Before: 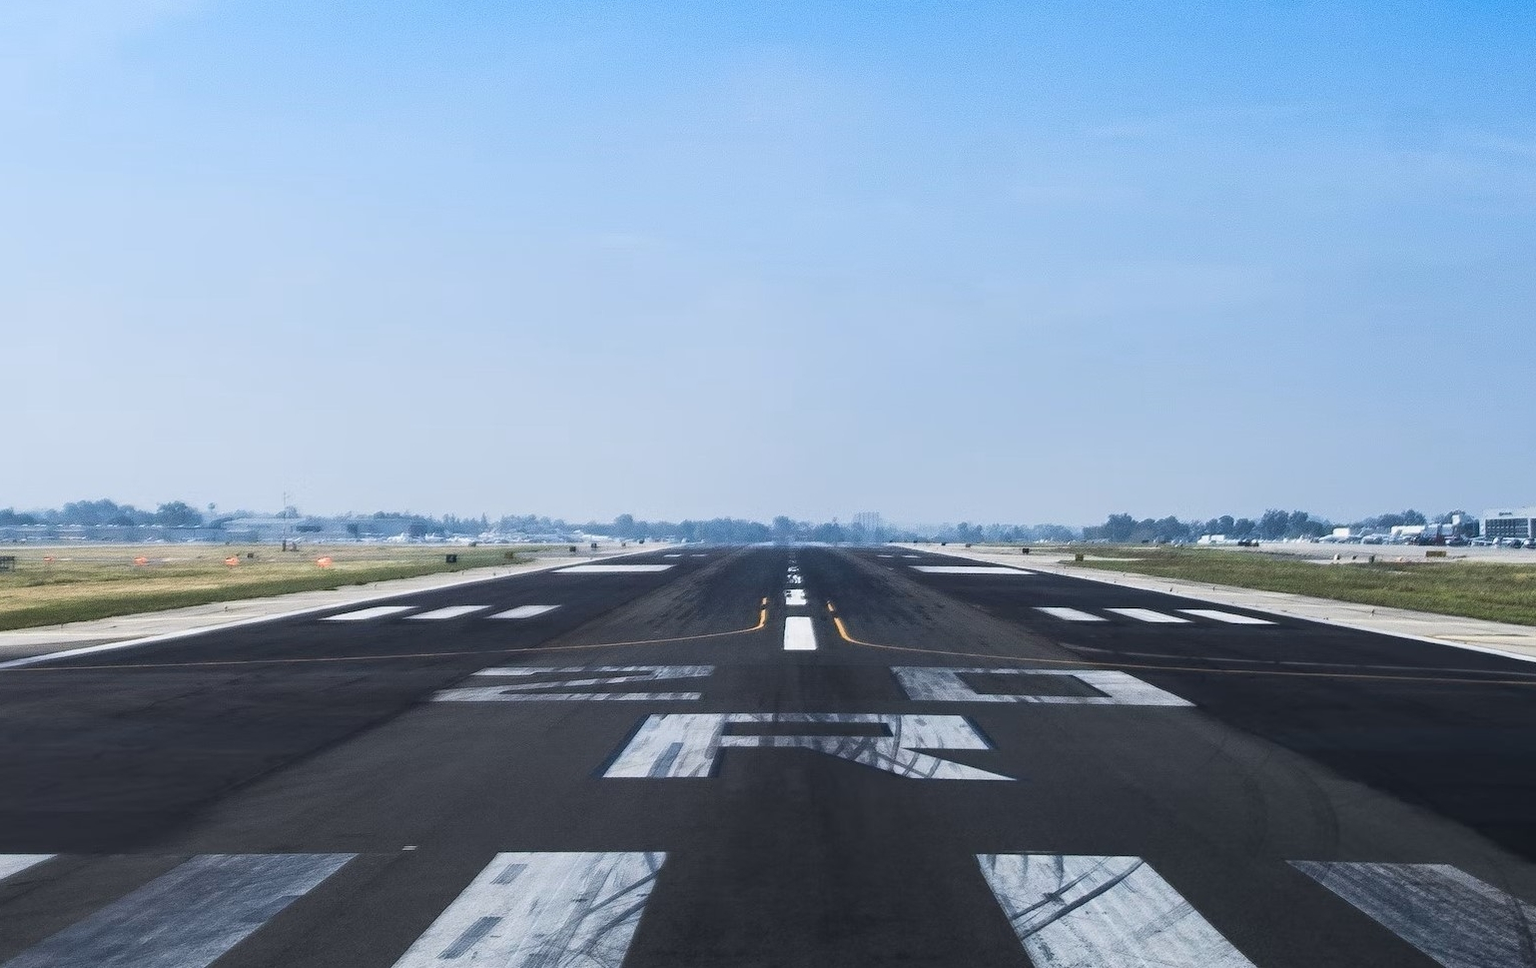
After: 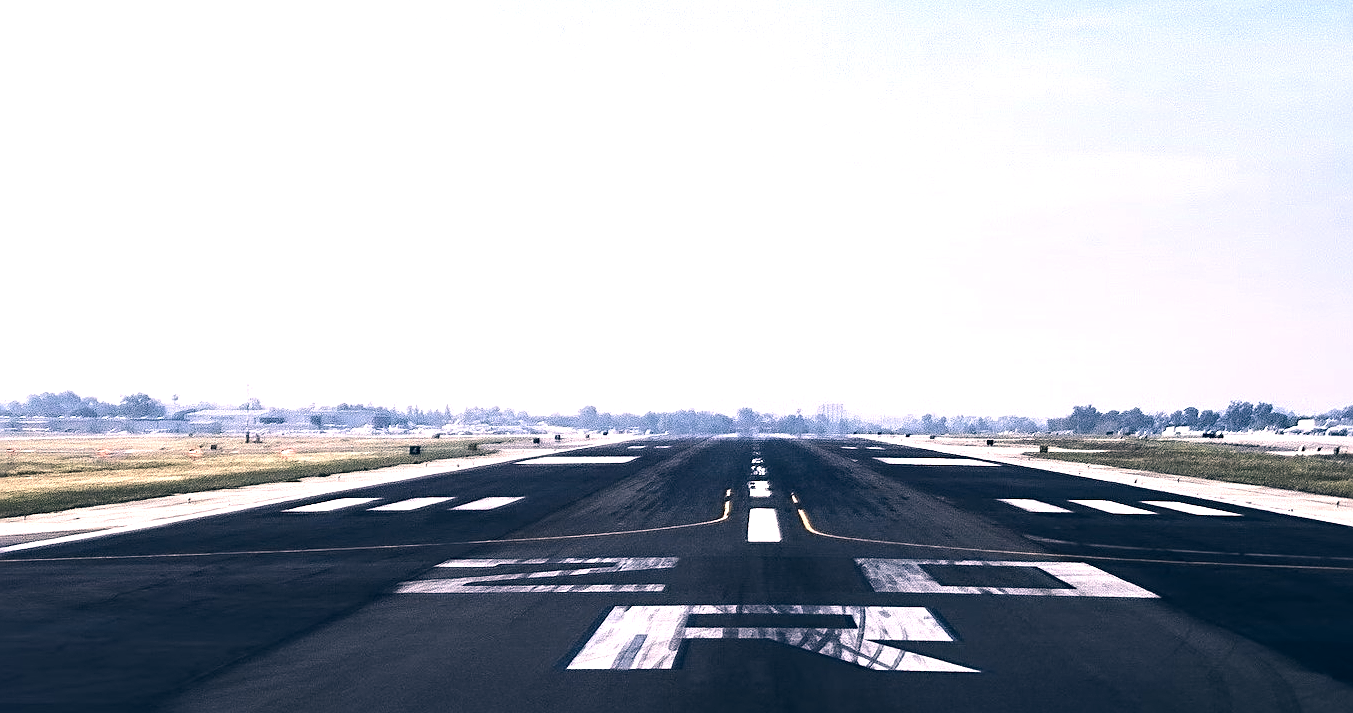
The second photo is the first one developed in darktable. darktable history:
tone equalizer: -8 EV -1.08 EV, -7 EV -1.01 EV, -6 EV -0.867 EV, -5 EV -0.578 EV, -3 EV 0.578 EV, -2 EV 0.867 EV, -1 EV 1.01 EV, +0 EV 1.08 EV, edges refinement/feathering 500, mask exposure compensation -1.57 EV, preserve details no
crop and rotate: left 2.425%, top 11.305%, right 9.6%, bottom 15.08%
color correction: highlights a* 14.46, highlights b* 5.85, shadows a* -5.53, shadows b* -15.24, saturation 0.85
sharpen: on, module defaults
